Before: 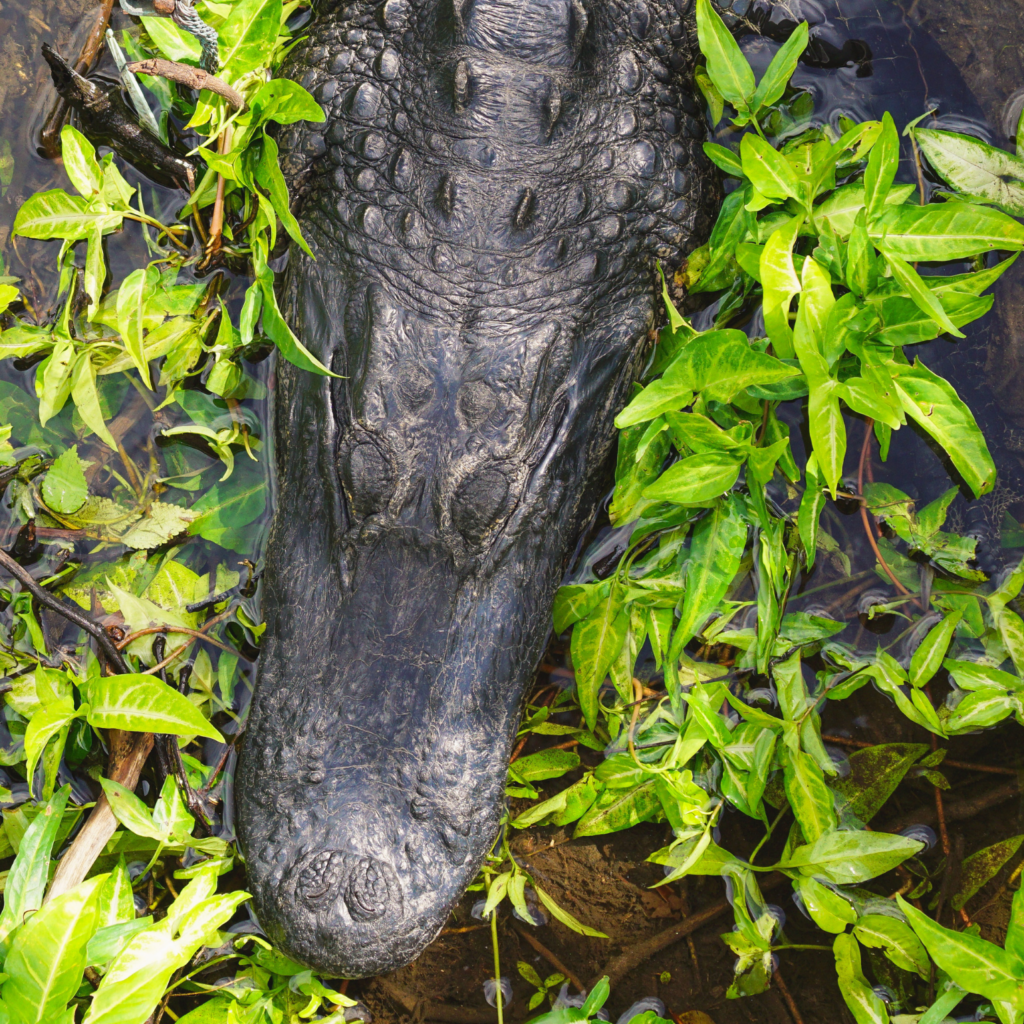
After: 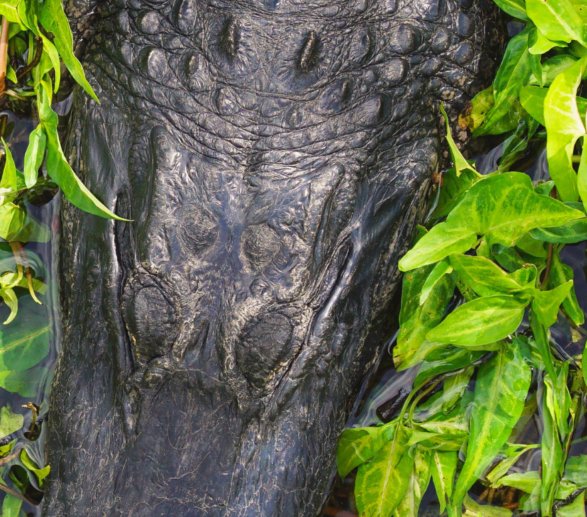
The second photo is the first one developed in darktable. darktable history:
crop: left 21.117%, top 15.381%, right 21.557%, bottom 34.097%
